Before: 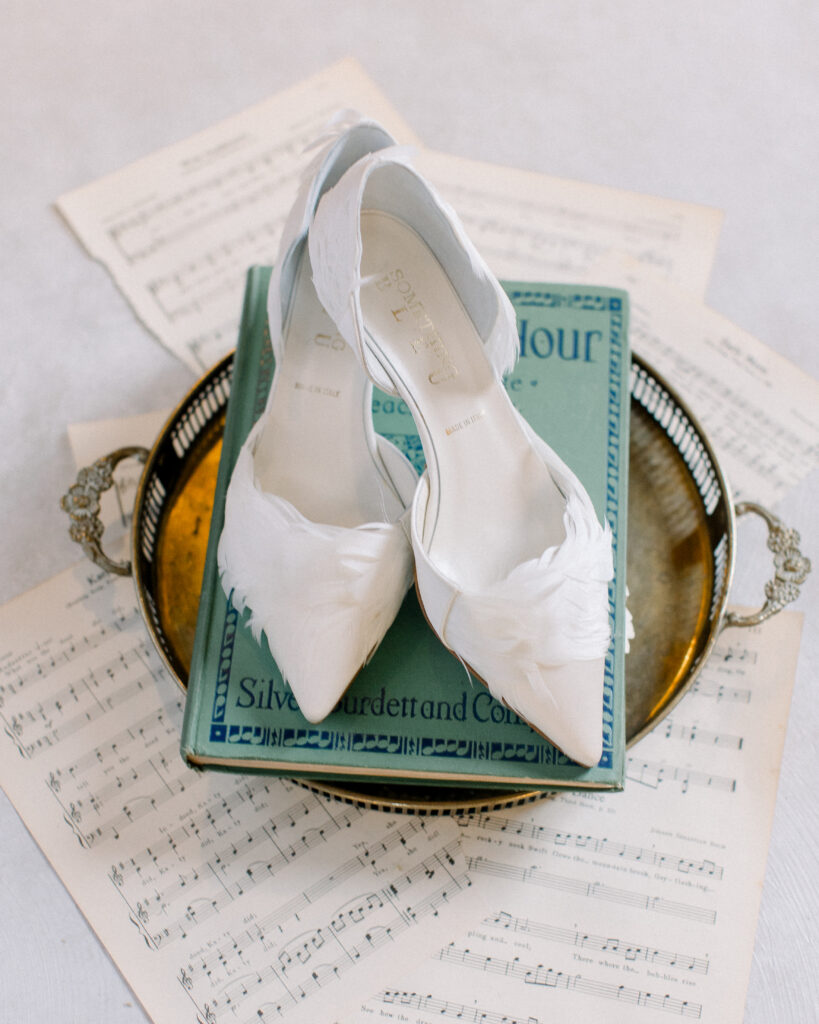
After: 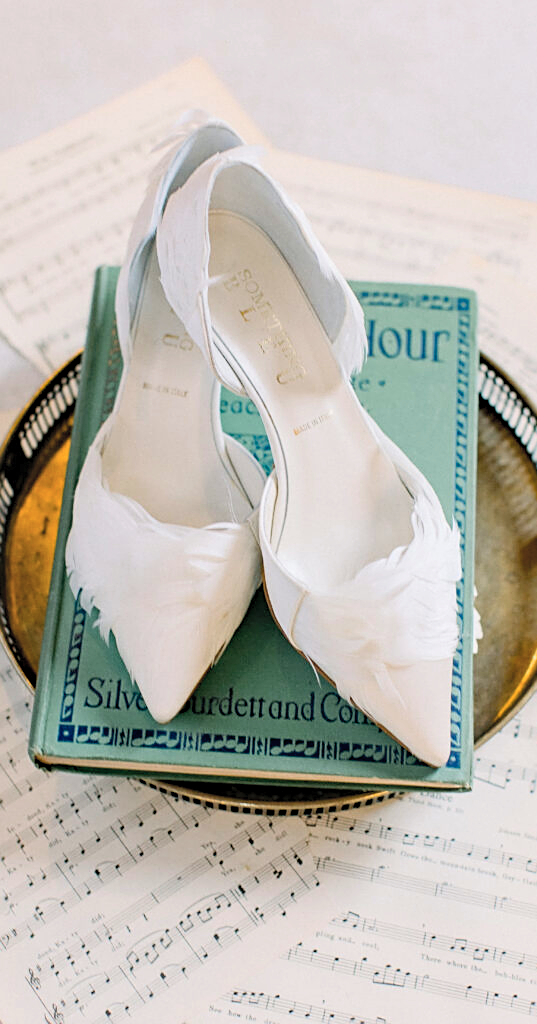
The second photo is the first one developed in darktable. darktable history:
color balance rgb: perceptual saturation grading › global saturation -0.127%, global vibrance 20%
exposure: exposure -0.145 EV, compensate exposure bias true, compensate highlight preservation false
crop and rotate: left 18.566%, right 15.816%
haze removal: strength 0.236, distance 0.247, compatibility mode true
sharpen: on, module defaults
contrast brightness saturation: contrast 0.141, brightness 0.228
